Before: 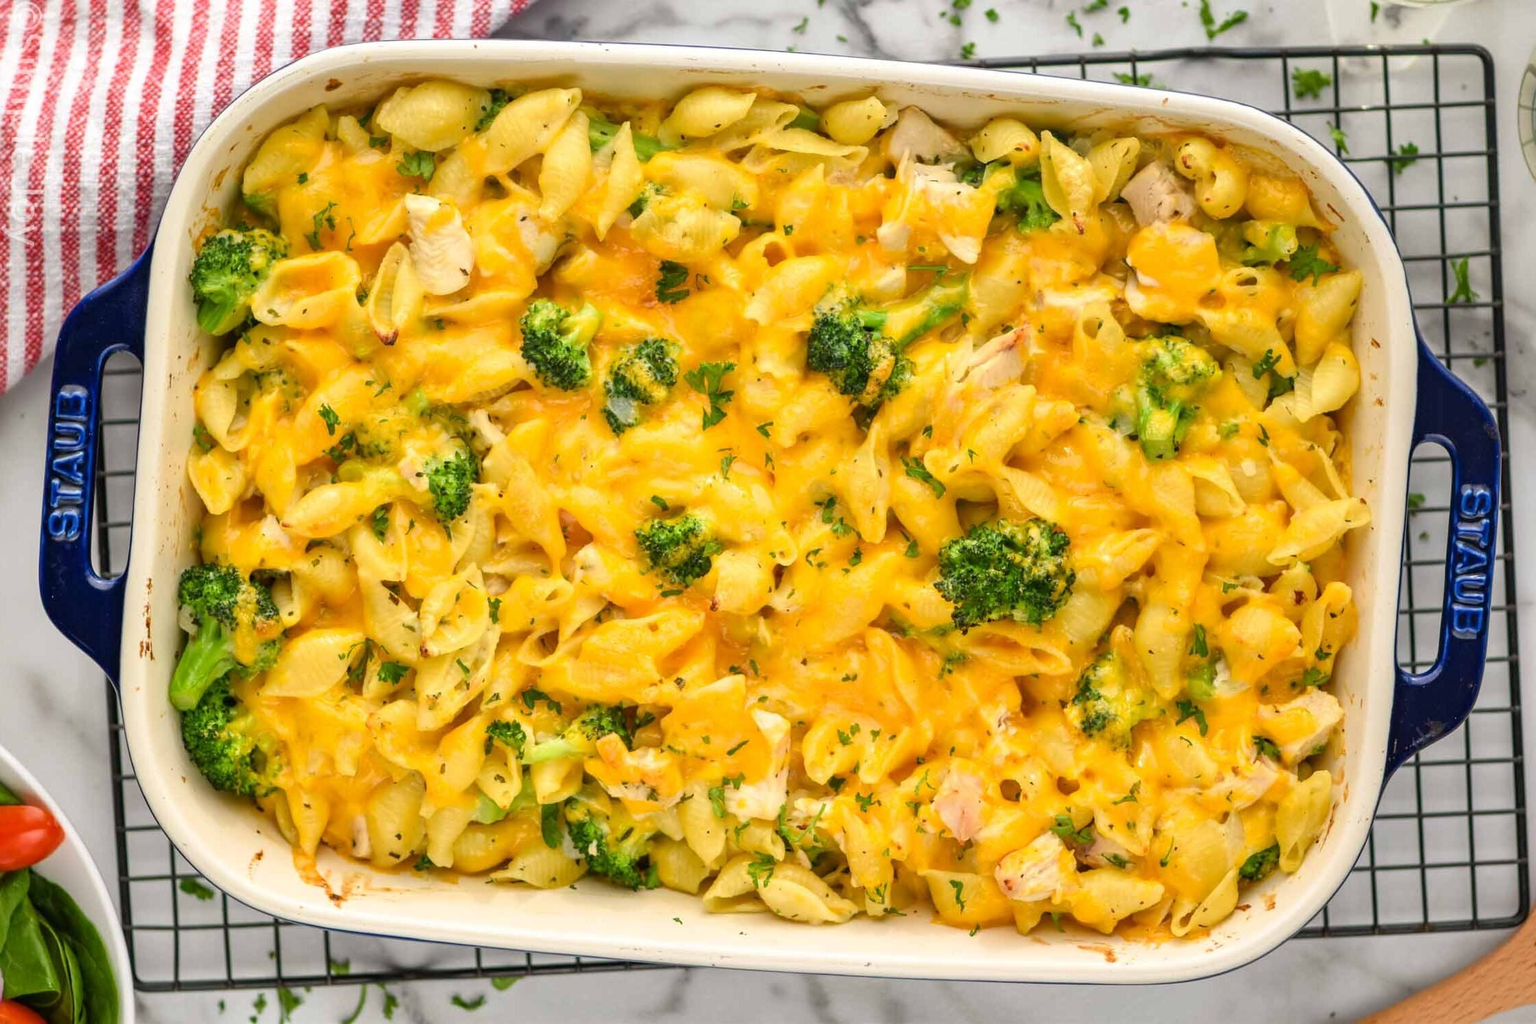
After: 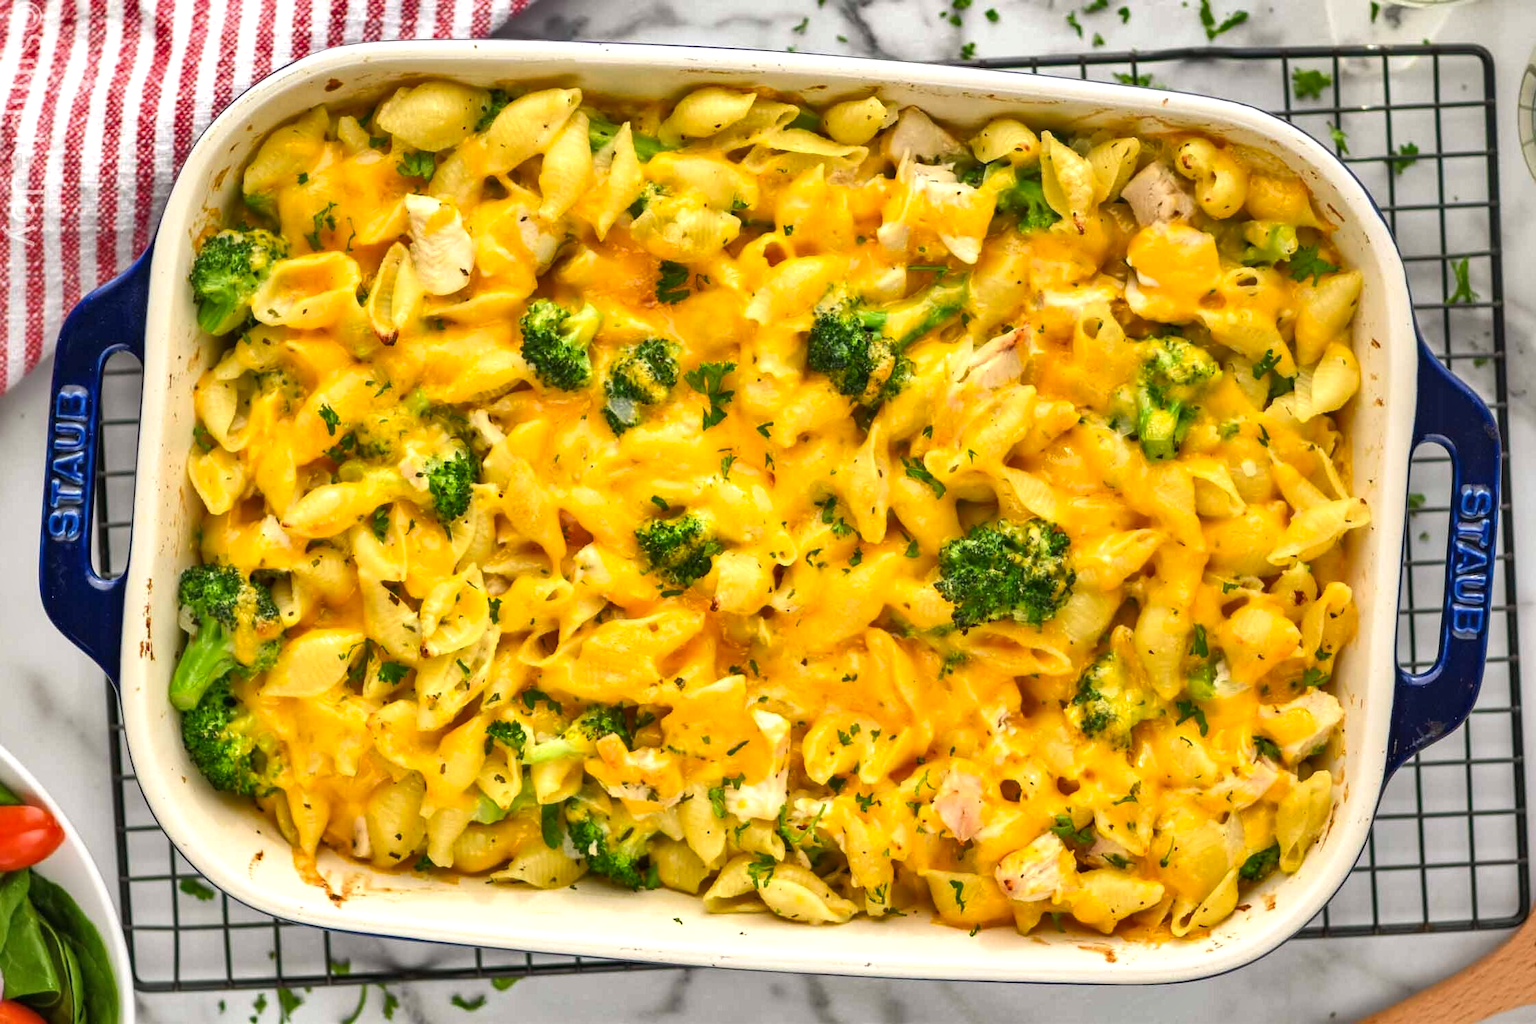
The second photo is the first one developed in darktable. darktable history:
shadows and highlights: soften with gaussian
exposure: exposure 0.258 EV, compensate highlight preservation false
